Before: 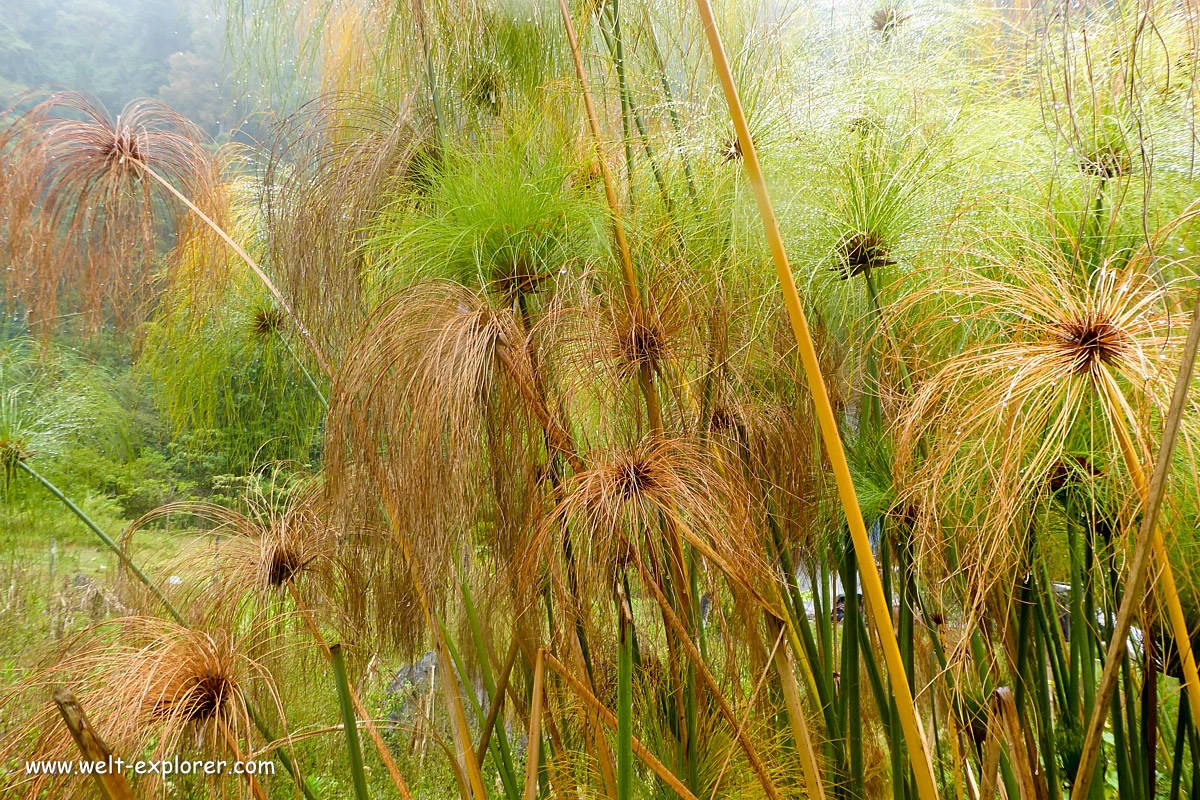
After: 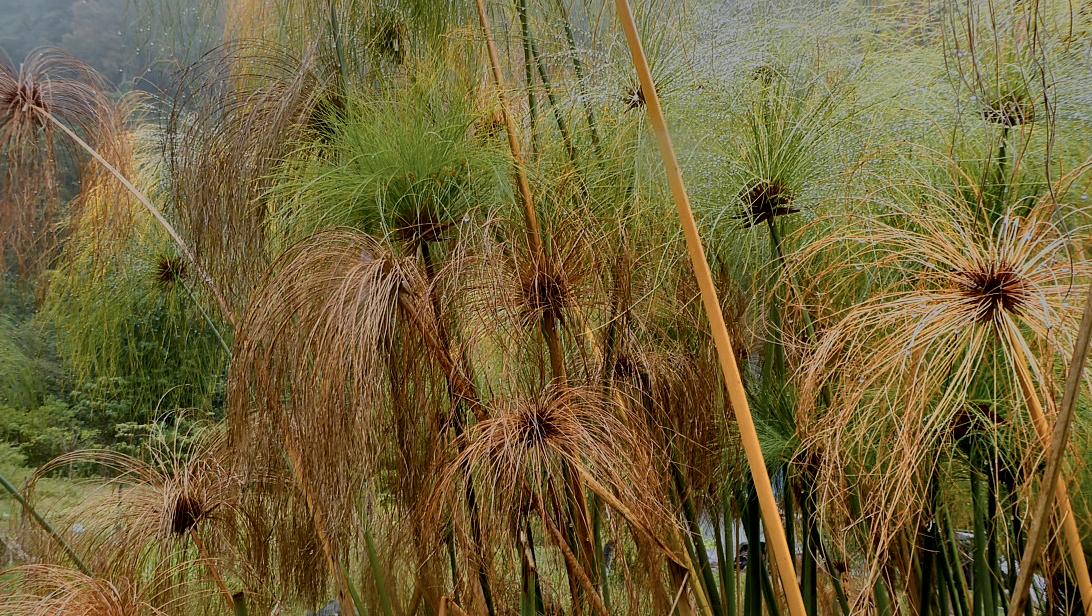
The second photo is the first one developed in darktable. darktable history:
exposure: exposure -1.468 EV, compensate highlight preservation false
local contrast: mode bilateral grid, contrast 25, coarseness 47, detail 151%, midtone range 0.2
color zones: curves: ch0 [(0.018, 0.548) (0.197, 0.654) (0.425, 0.447) (0.605, 0.658) (0.732, 0.579)]; ch1 [(0.105, 0.531) (0.224, 0.531) (0.386, 0.39) (0.618, 0.456) (0.732, 0.456) (0.956, 0.421)]; ch2 [(0.039, 0.583) (0.215, 0.465) (0.399, 0.544) (0.465, 0.548) (0.614, 0.447) (0.724, 0.43) (0.882, 0.623) (0.956, 0.632)]
white balance: emerald 1
color correction: highlights a* -0.137, highlights b* -5.91, shadows a* -0.137, shadows b* -0.137
crop: left 8.155%, top 6.611%, bottom 15.385%
